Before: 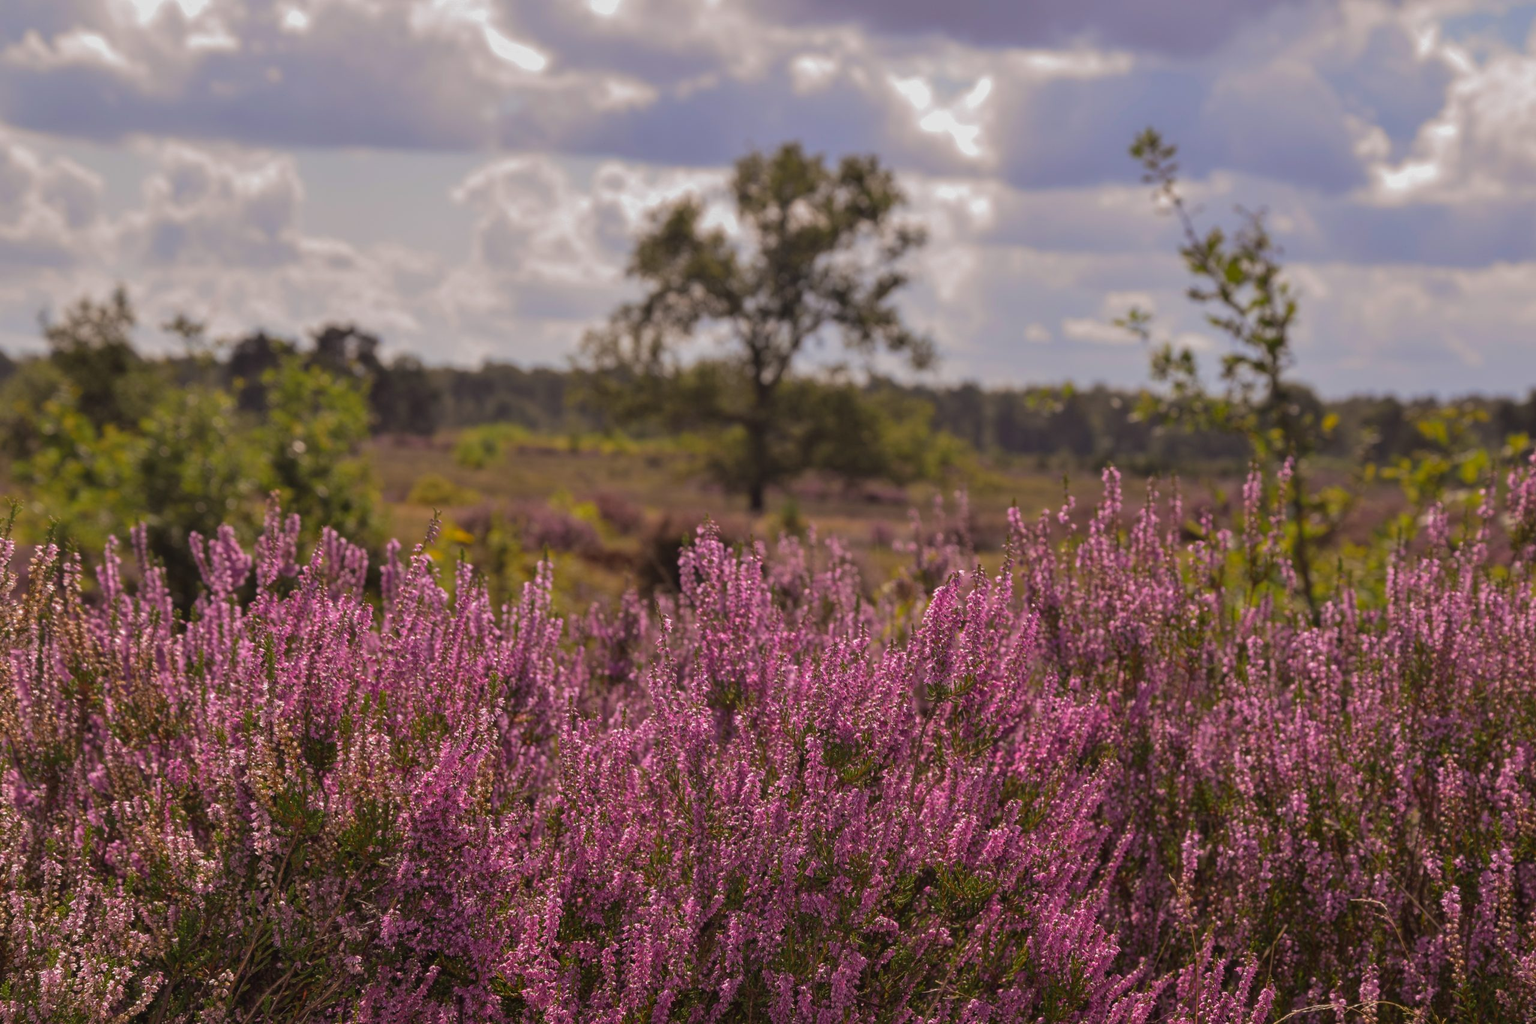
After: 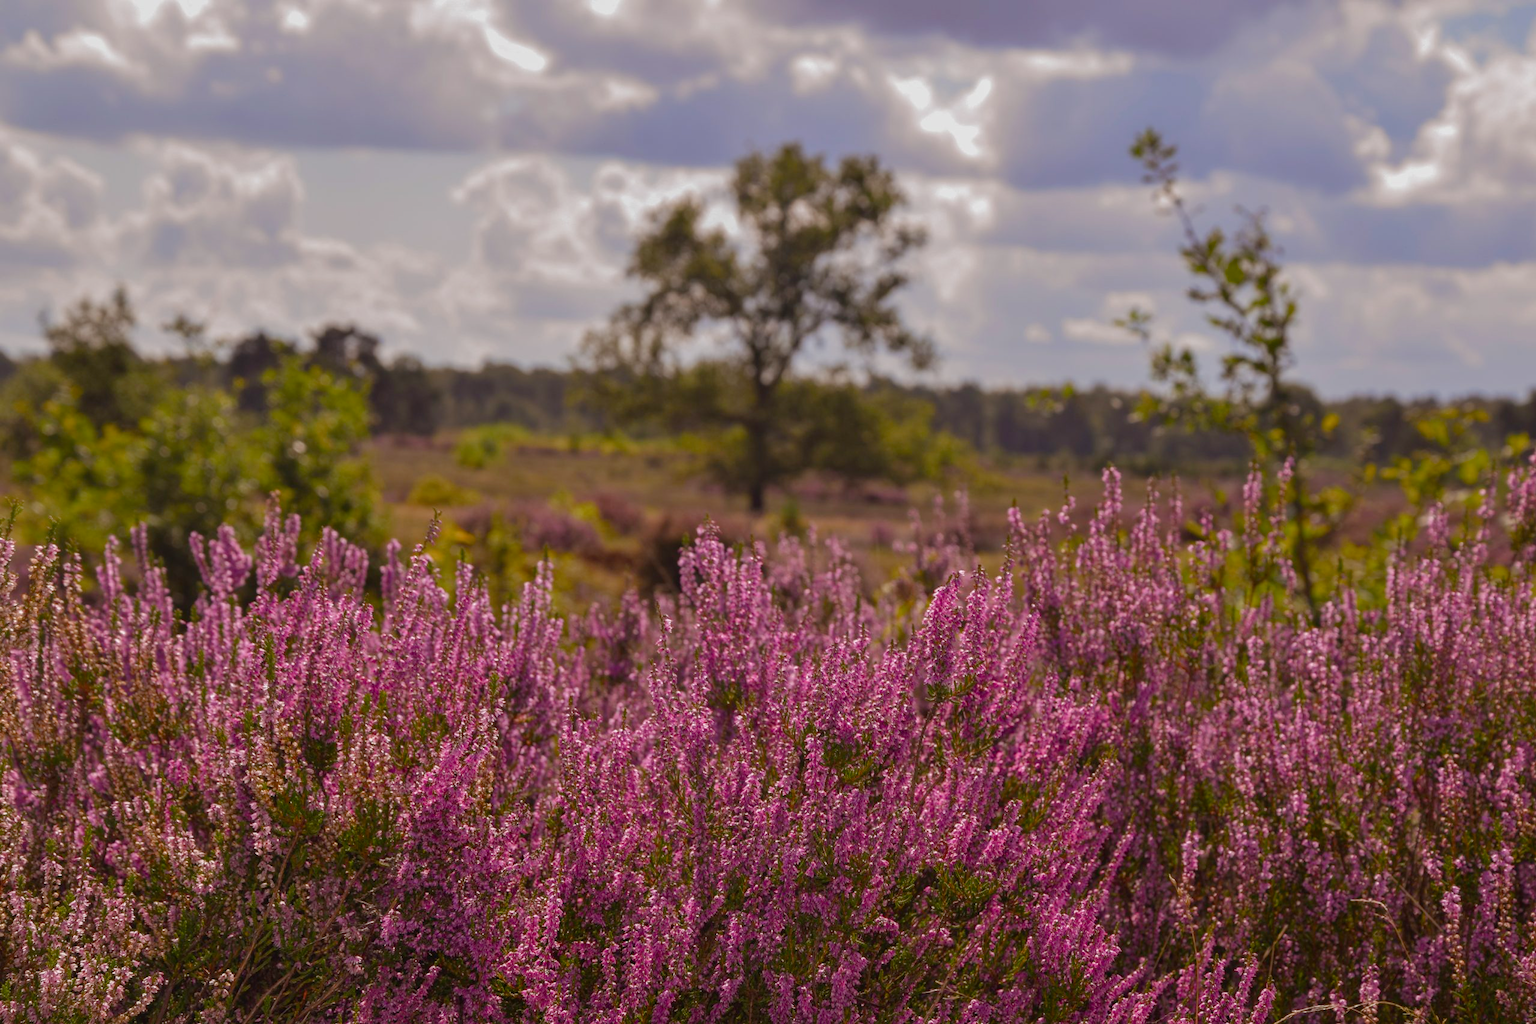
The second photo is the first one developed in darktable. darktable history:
color balance rgb: perceptual saturation grading › global saturation 20%, perceptual saturation grading › highlights -48.939%, perceptual saturation grading › shadows 25.687%, global vibrance 9.204%
